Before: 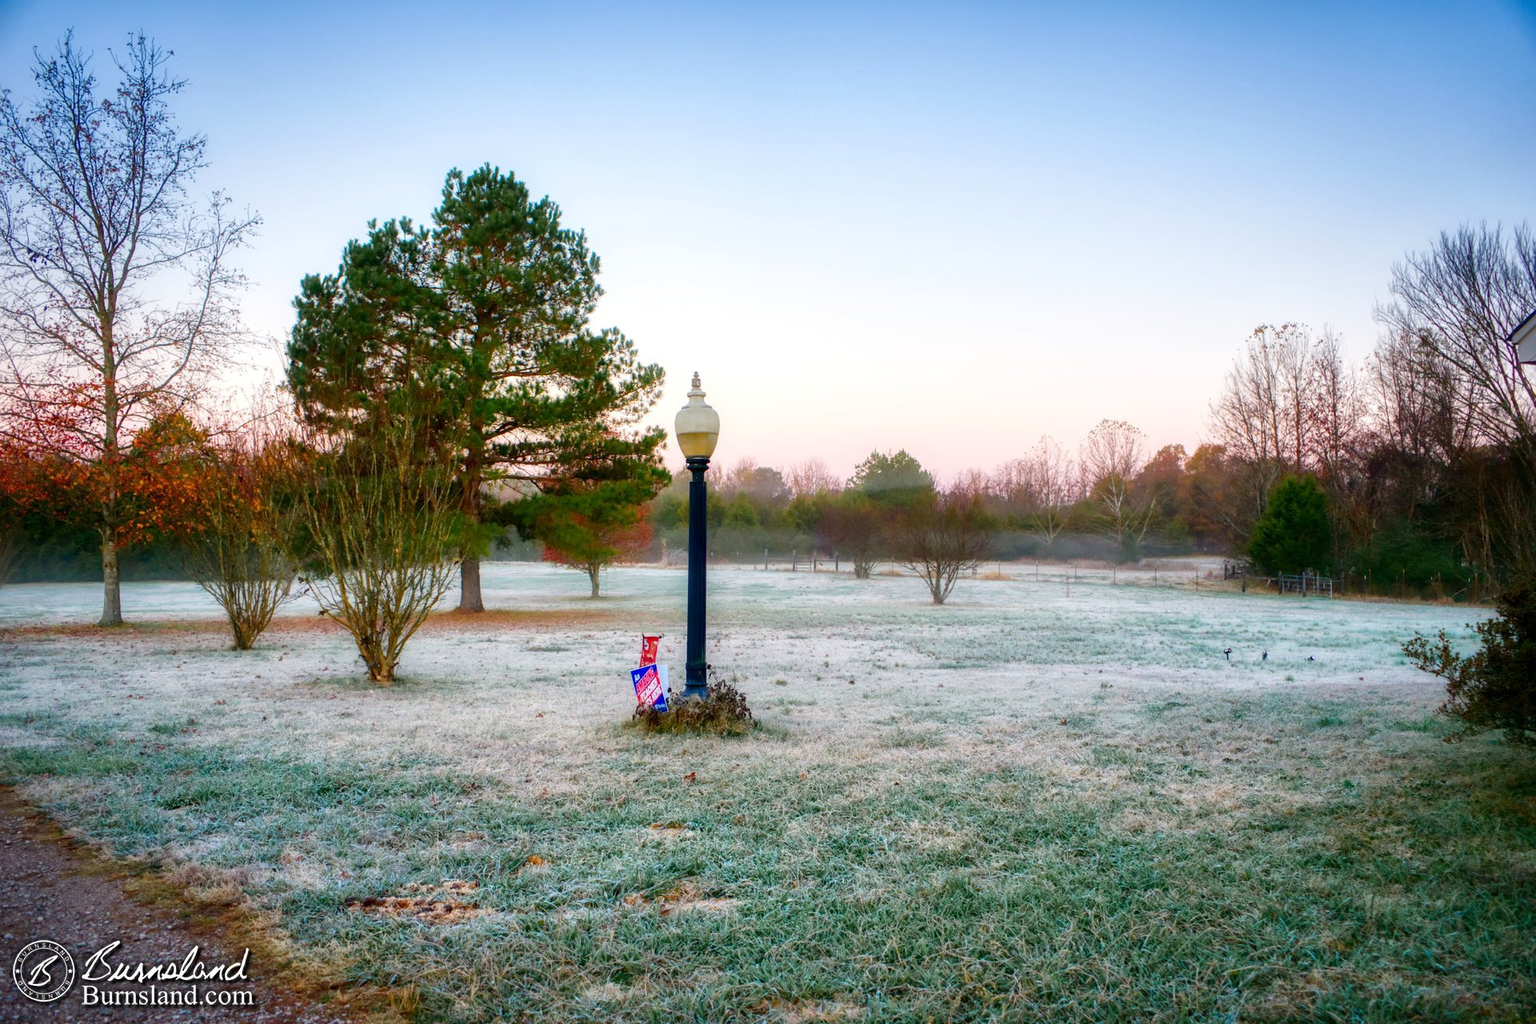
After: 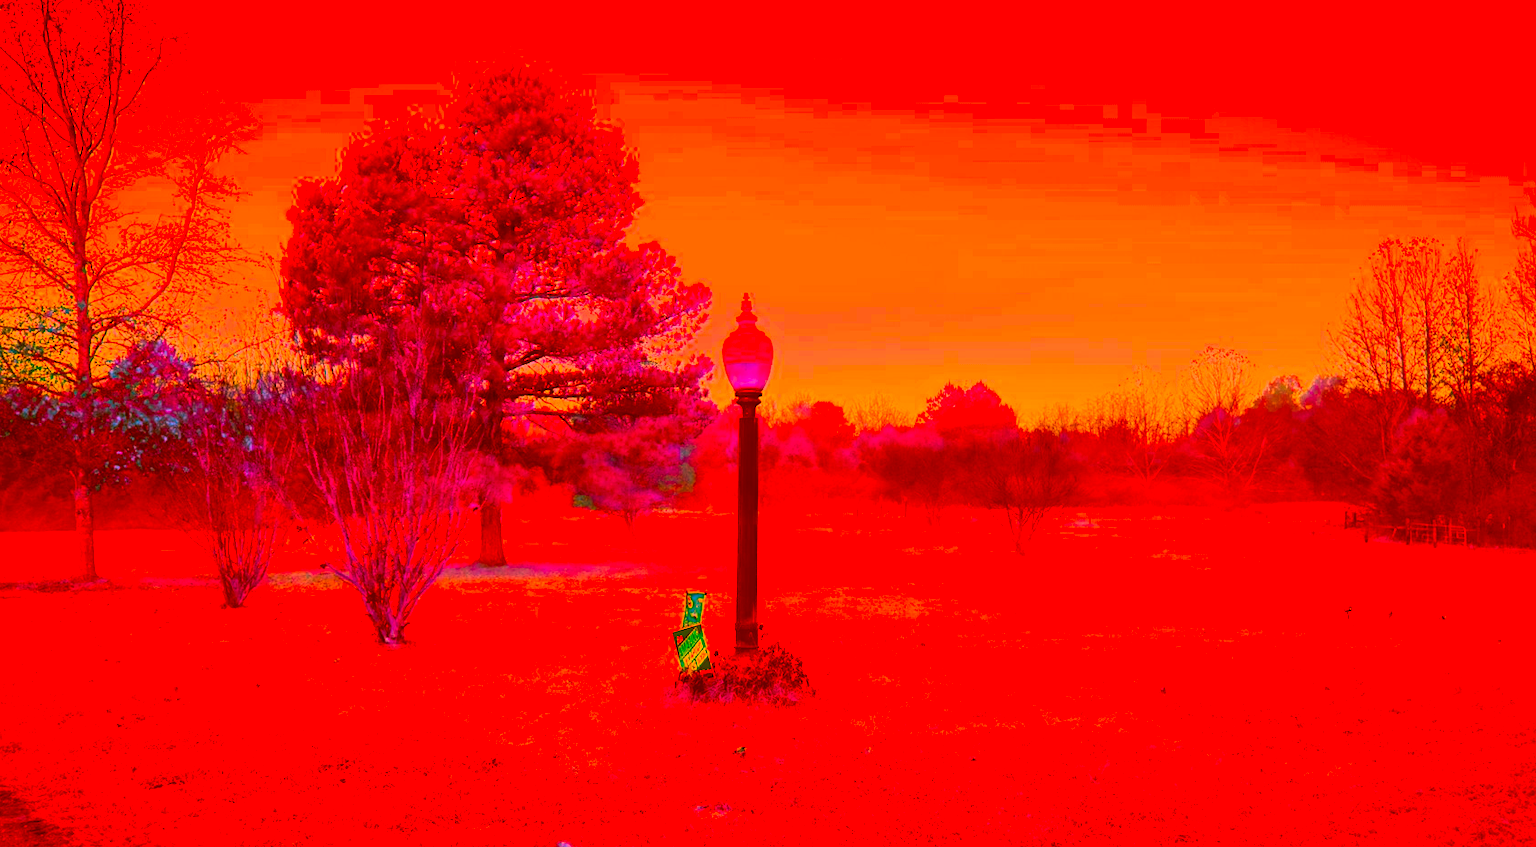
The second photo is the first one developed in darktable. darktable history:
crop and rotate: left 2.447%, top 11.091%, right 9.208%, bottom 15.72%
color correction: highlights a* -39.53, highlights b* -39.76, shadows a* -39.28, shadows b* -39.23, saturation -2.96
